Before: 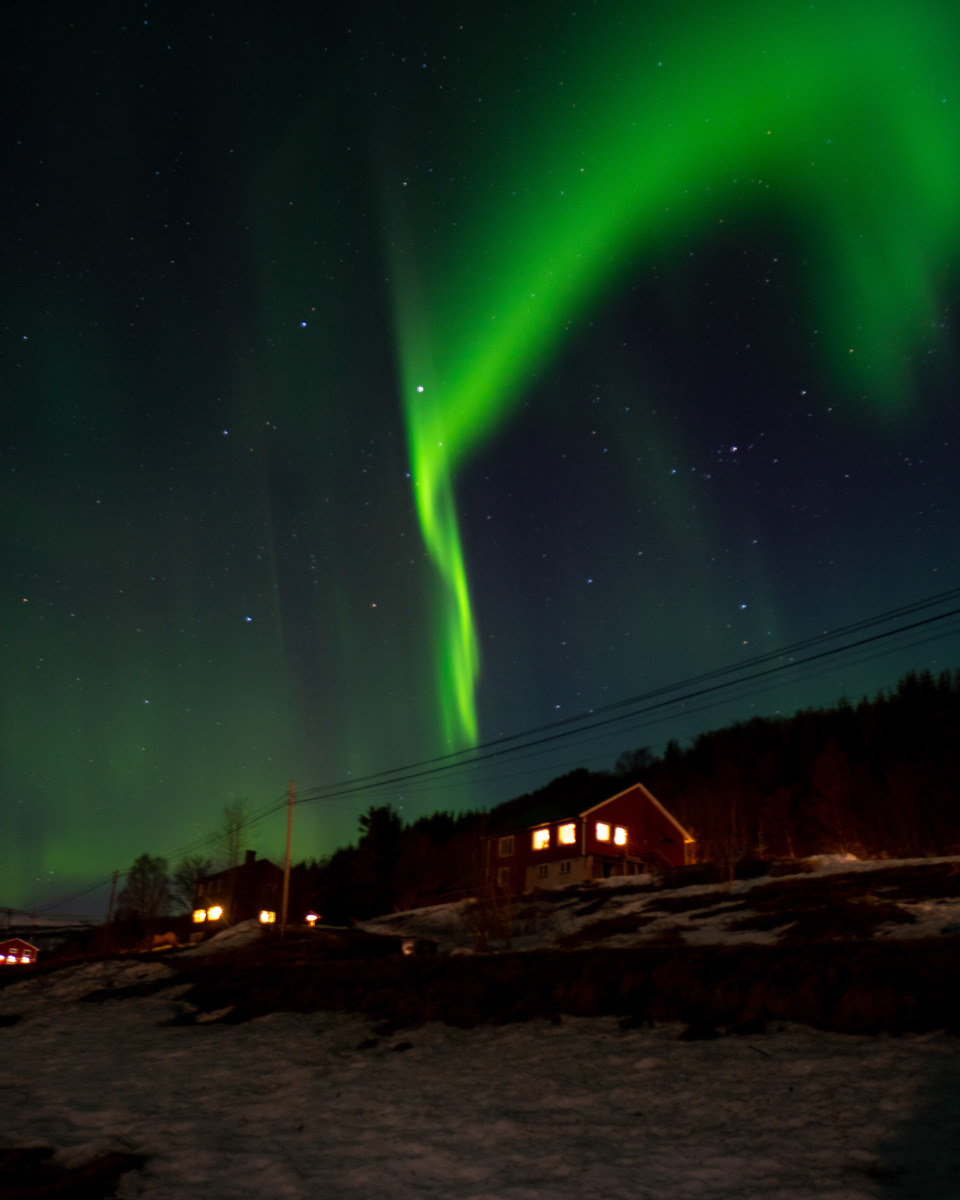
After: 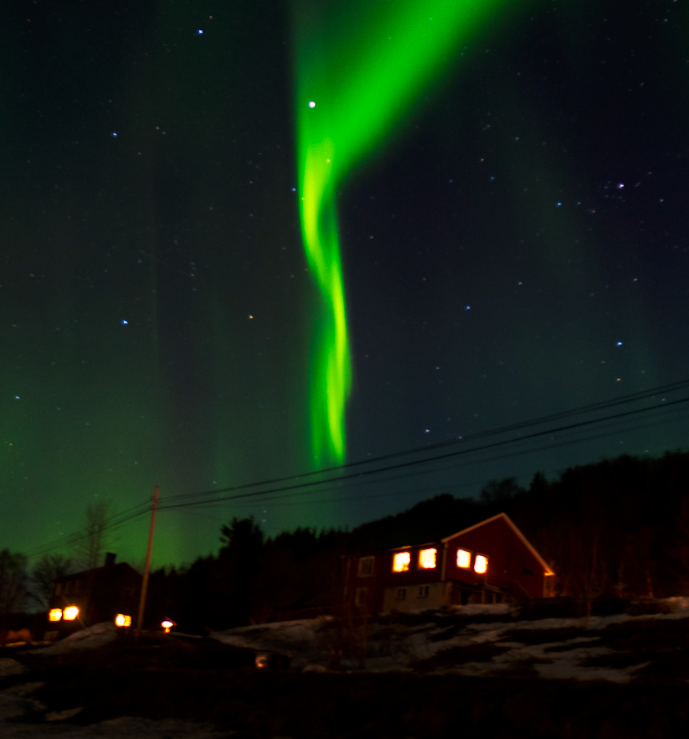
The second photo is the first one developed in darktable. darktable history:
crop and rotate: angle -3.96°, left 9.784%, top 21.262%, right 12.364%, bottom 11.984%
tone curve: curves: ch0 [(0, 0) (0.055, 0.031) (0.282, 0.215) (0.729, 0.785) (1, 1)], preserve colors none
color correction: highlights b* 2.98
